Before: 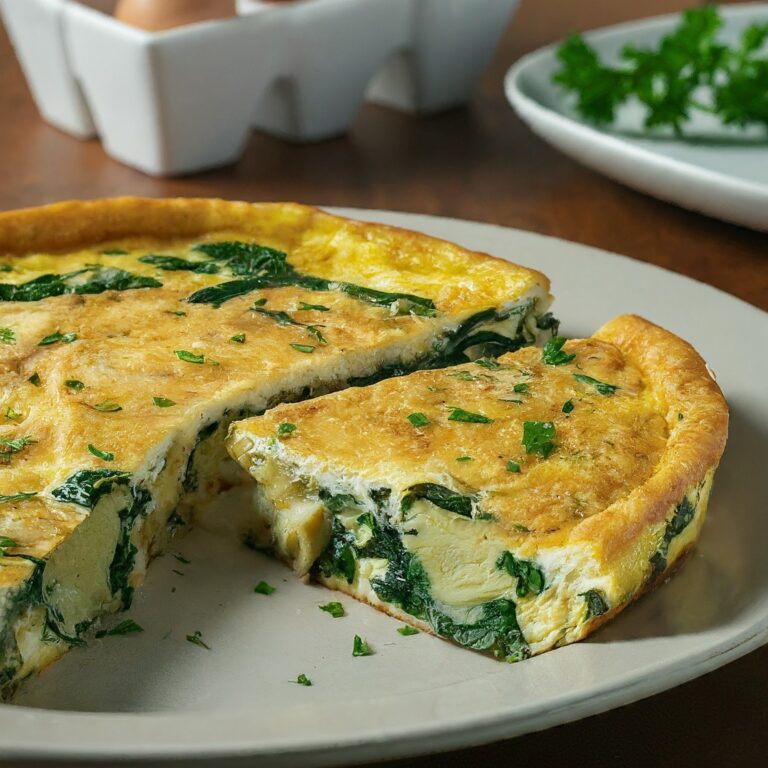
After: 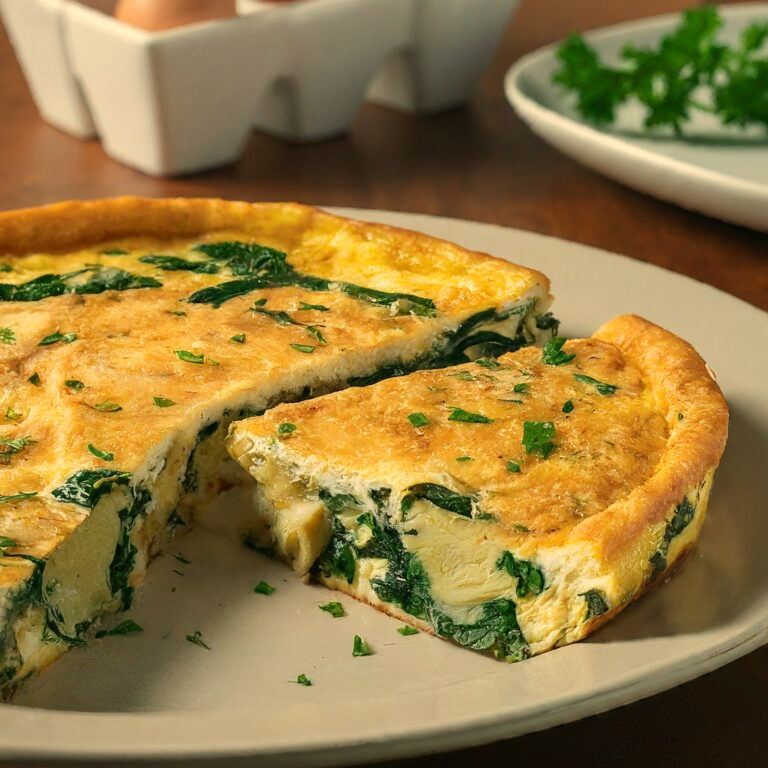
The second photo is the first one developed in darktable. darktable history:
base curve: exposure shift 0, preserve colors none
white balance: red 1.138, green 0.996, blue 0.812
